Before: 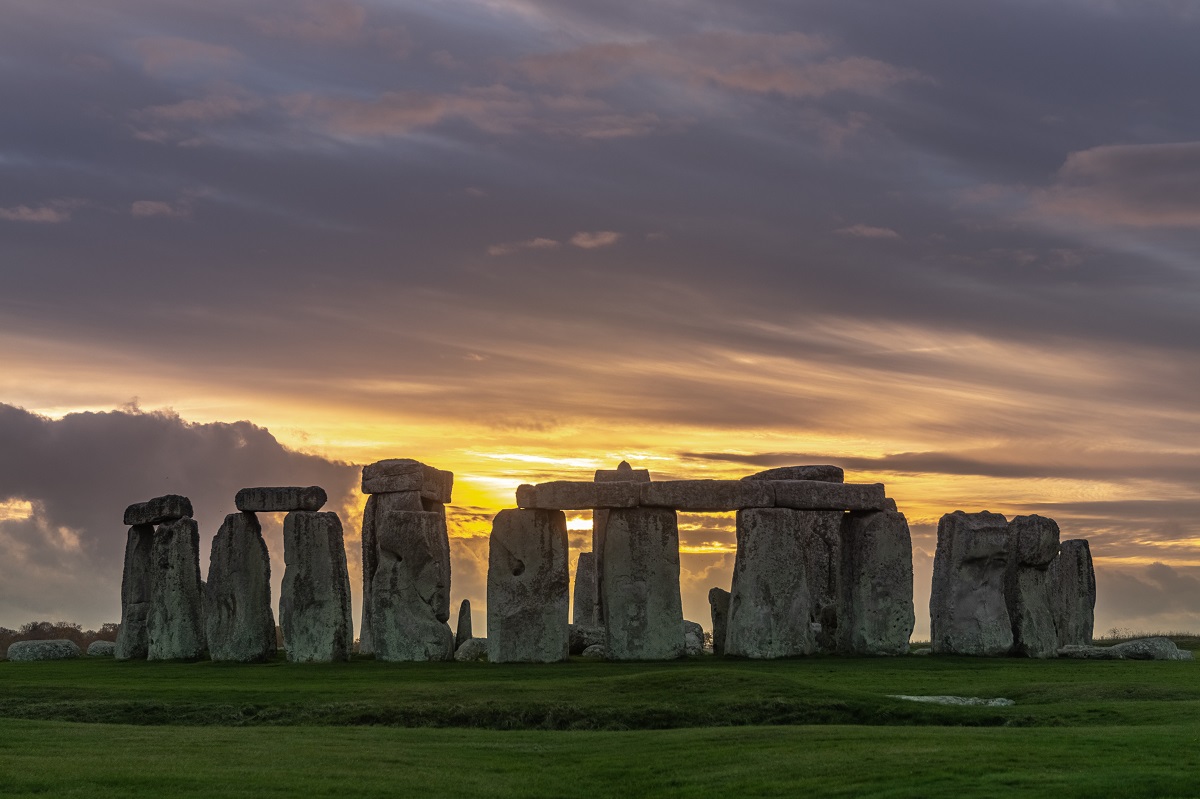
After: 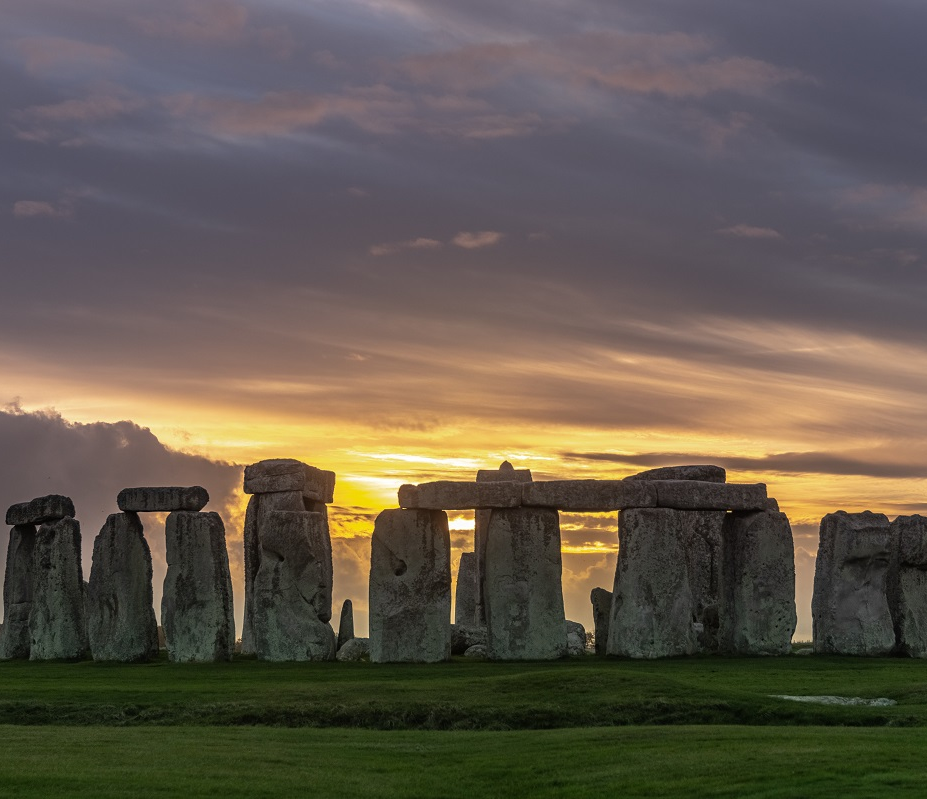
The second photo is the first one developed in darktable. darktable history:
crop: left 9.88%, right 12.808%
